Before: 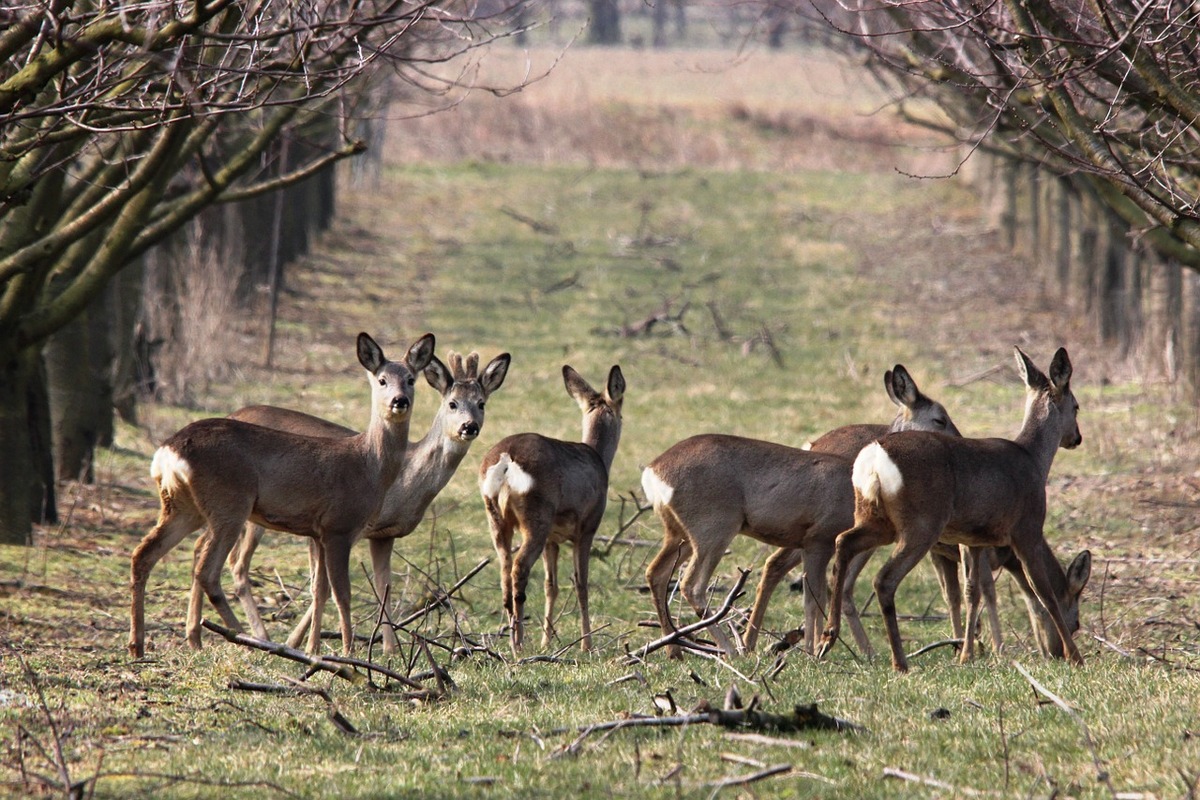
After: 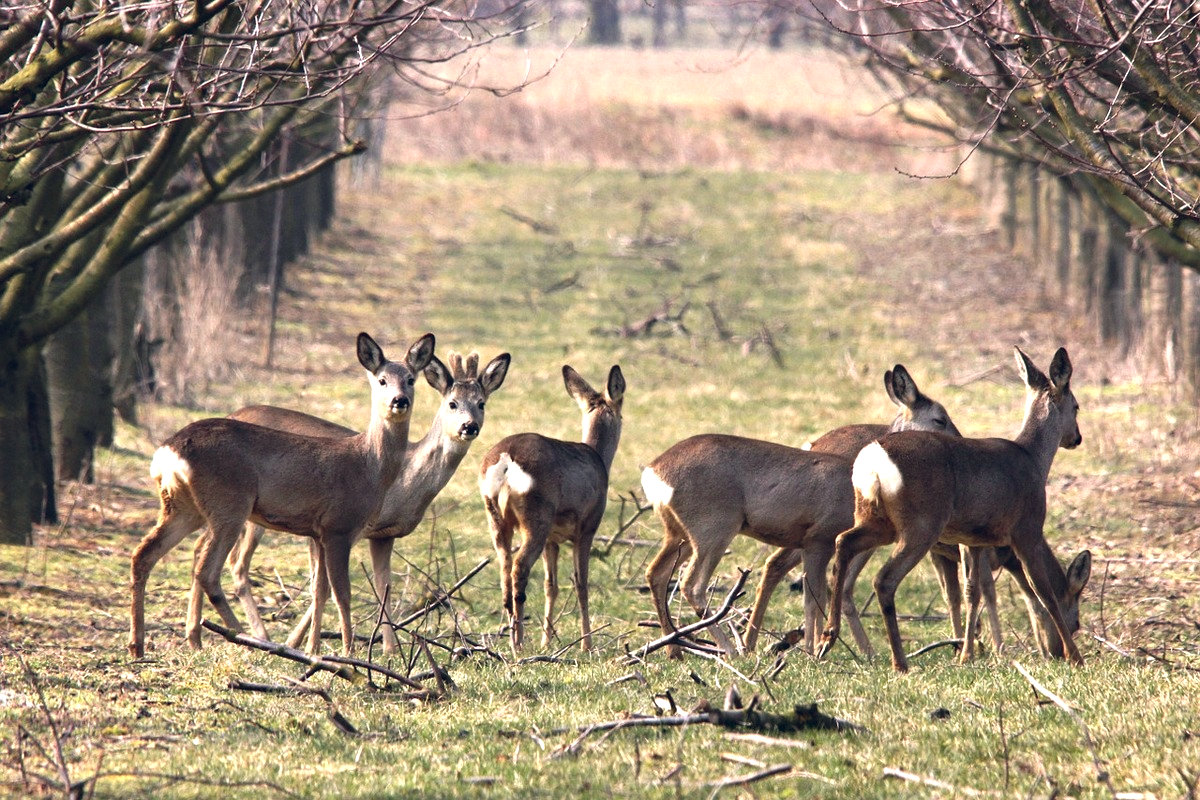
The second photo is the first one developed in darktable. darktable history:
exposure: black level correction 0, exposure 0.7 EV, compensate exposure bias true, compensate highlight preservation false
color balance rgb: shadows lift › hue 87.51°, highlights gain › chroma 1.62%, highlights gain › hue 55.1°, global offset › chroma 0.1%, global offset › hue 253.66°, linear chroma grading › global chroma 0.5%
shadows and highlights: radius 264.75, soften with gaussian
